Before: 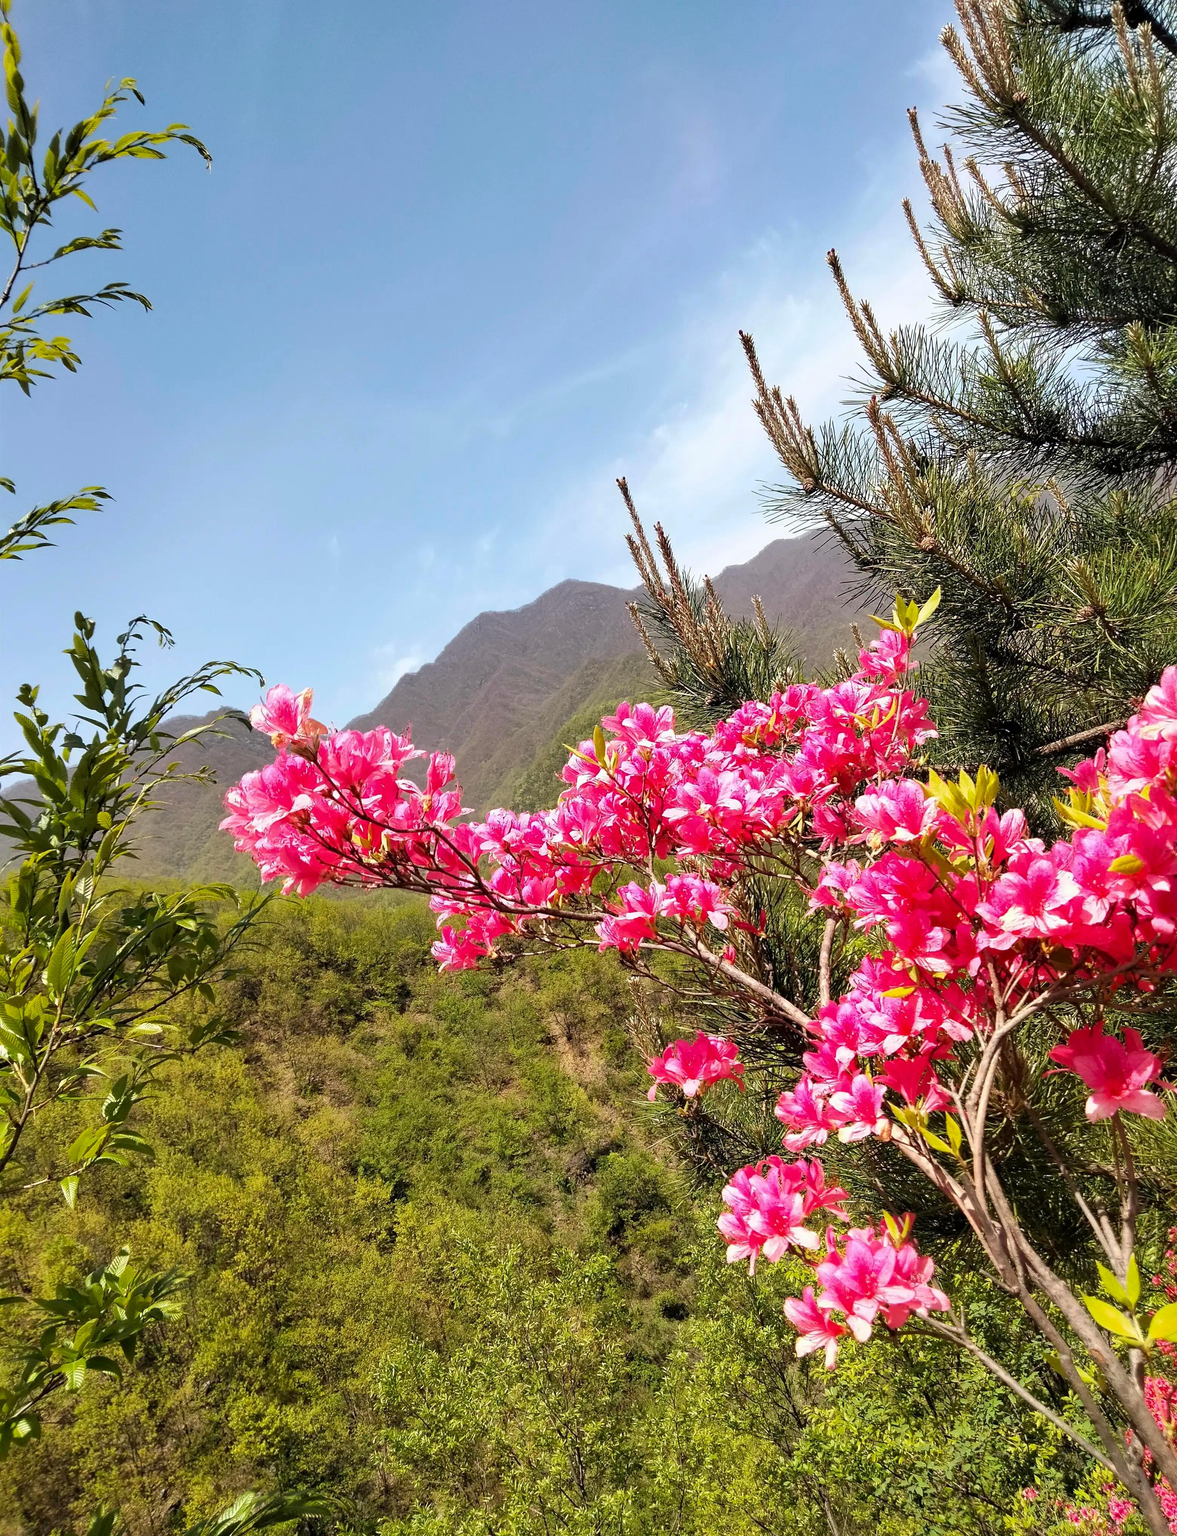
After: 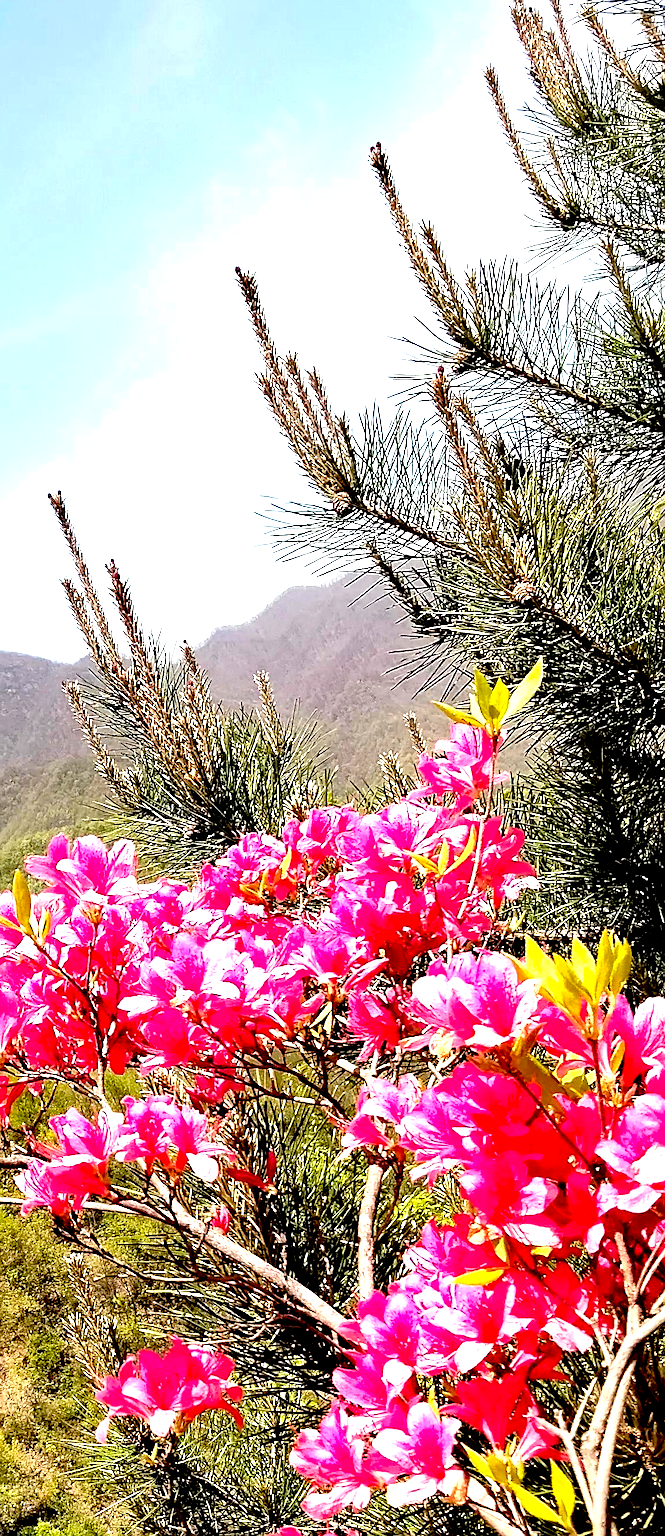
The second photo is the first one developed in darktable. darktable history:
sharpen: on, module defaults
crop and rotate: left 49.731%, top 10.128%, right 13.204%, bottom 24.324%
tone equalizer: -8 EV -0.759 EV, -7 EV -0.712 EV, -6 EV -0.605 EV, -5 EV -0.38 EV, -3 EV 0.405 EV, -2 EV 0.6 EV, -1 EV 0.697 EV, +0 EV 0.742 EV, mask exposure compensation -0.505 EV
exposure: black level correction 0.03, exposure 0.311 EV, compensate highlight preservation false
